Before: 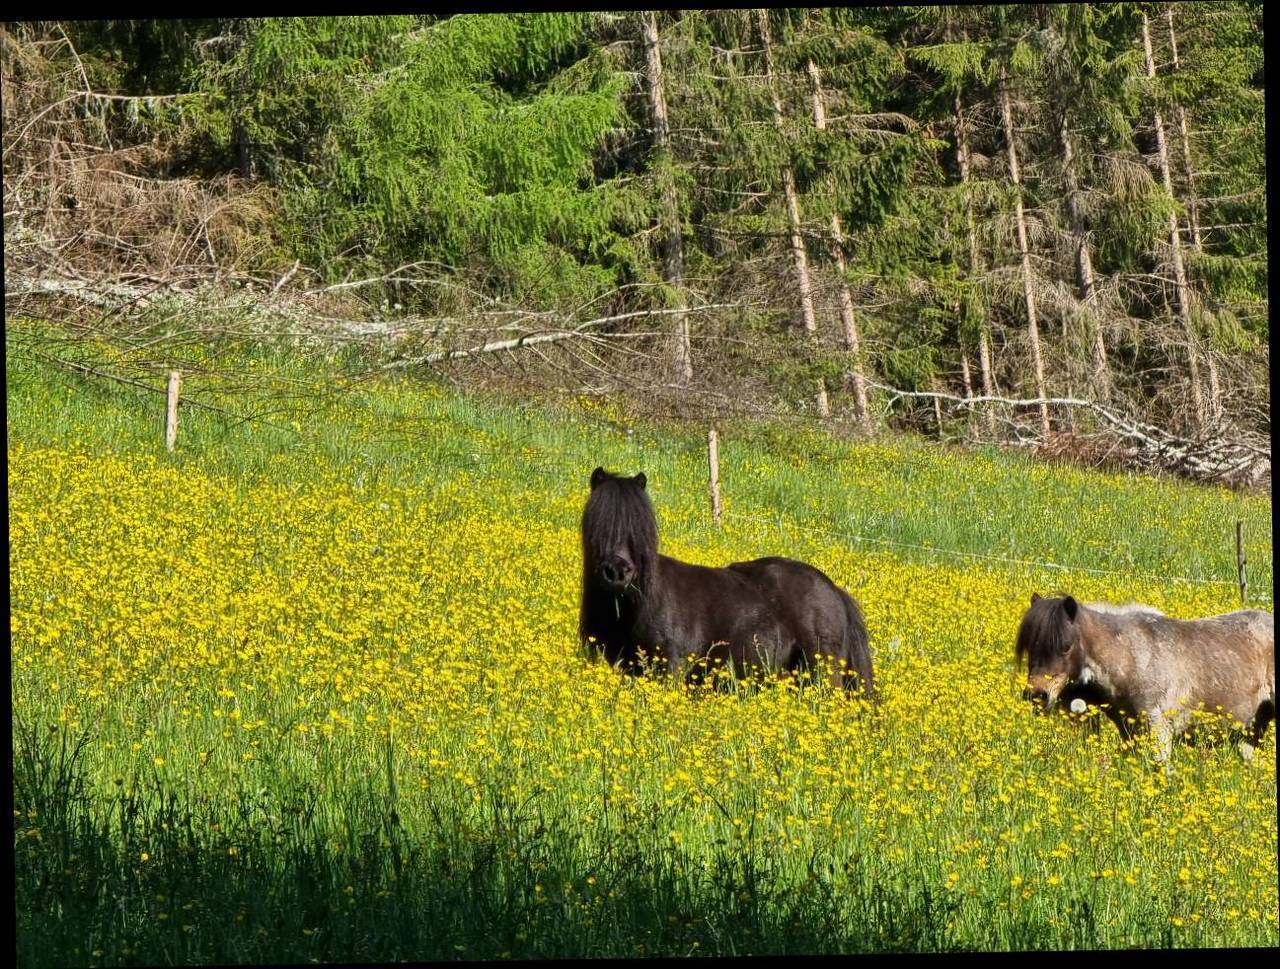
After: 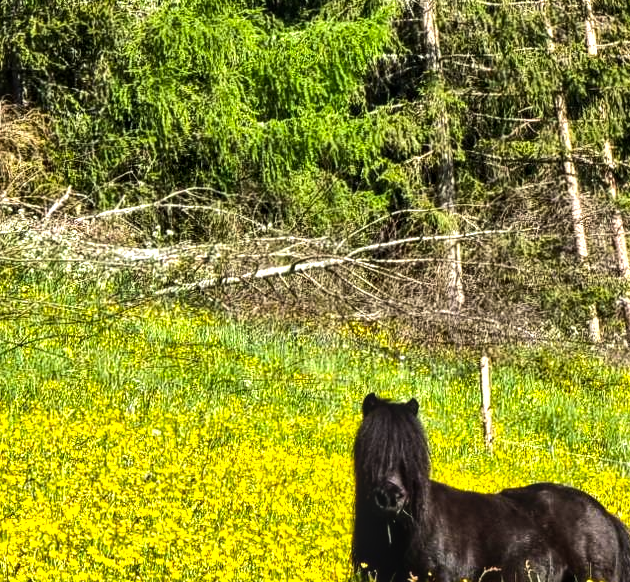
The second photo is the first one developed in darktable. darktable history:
color balance: output saturation 110%
tone equalizer: -8 EV -1.08 EV, -7 EV -1.01 EV, -6 EV -0.867 EV, -5 EV -0.578 EV, -3 EV 0.578 EV, -2 EV 0.867 EV, -1 EV 1.01 EV, +0 EV 1.08 EV, edges refinement/feathering 500, mask exposure compensation -1.57 EV, preserve details no
crop: left 17.835%, top 7.675%, right 32.881%, bottom 32.213%
local contrast: on, module defaults
